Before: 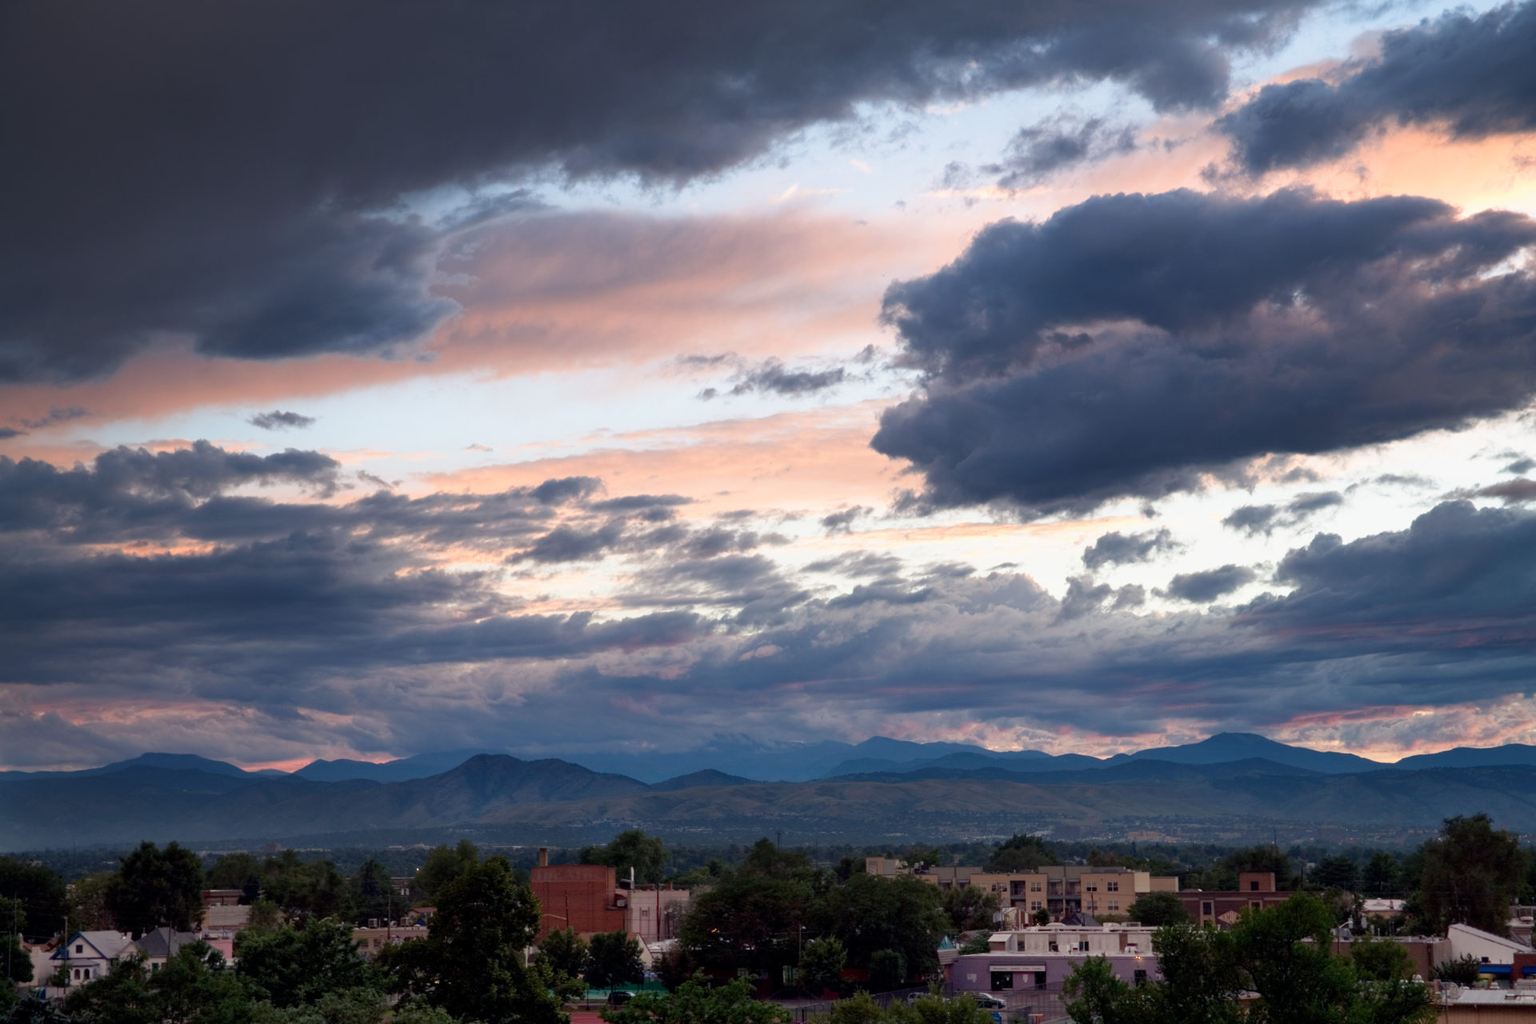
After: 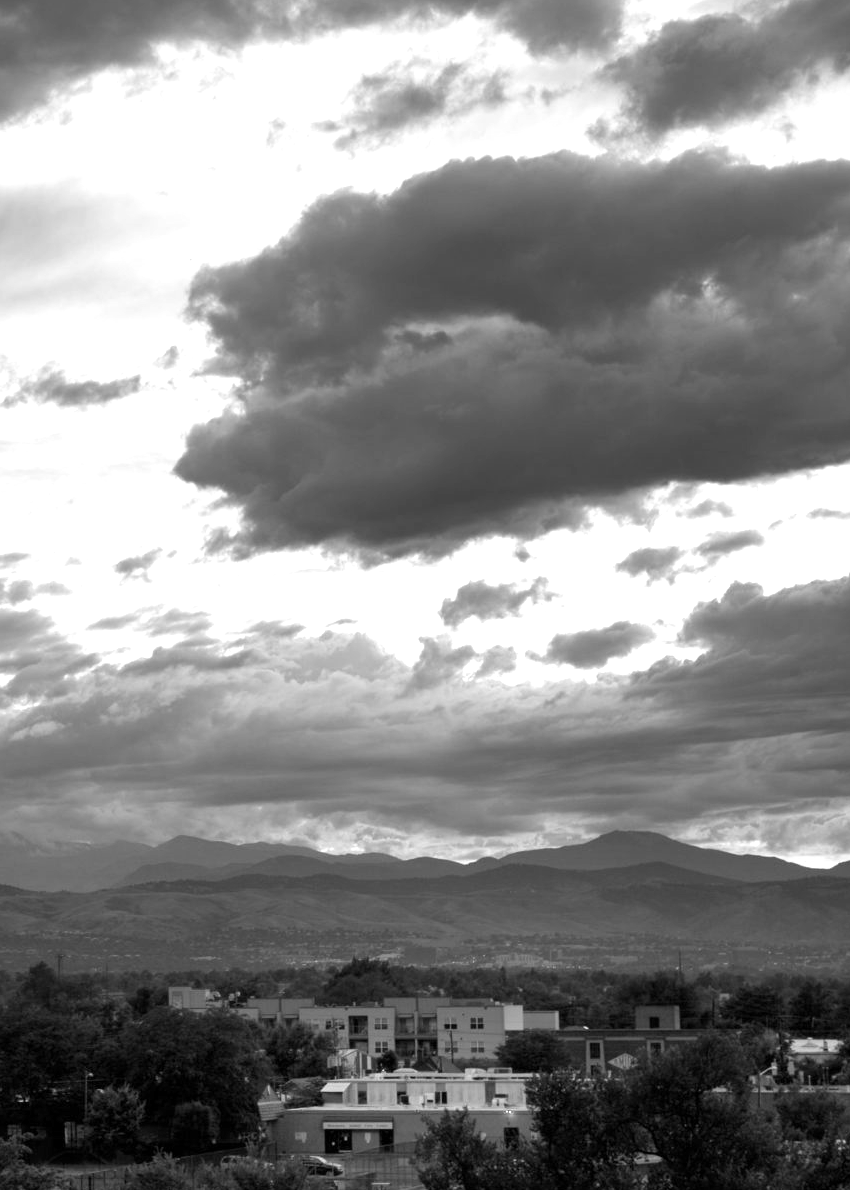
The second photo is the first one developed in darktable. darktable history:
crop: left 47.628%, top 6.643%, right 7.874%
exposure: exposure 0.722 EV, compensate highlight preservation false
monochrome: on, module defaults
white balance: red 1, blue 1
